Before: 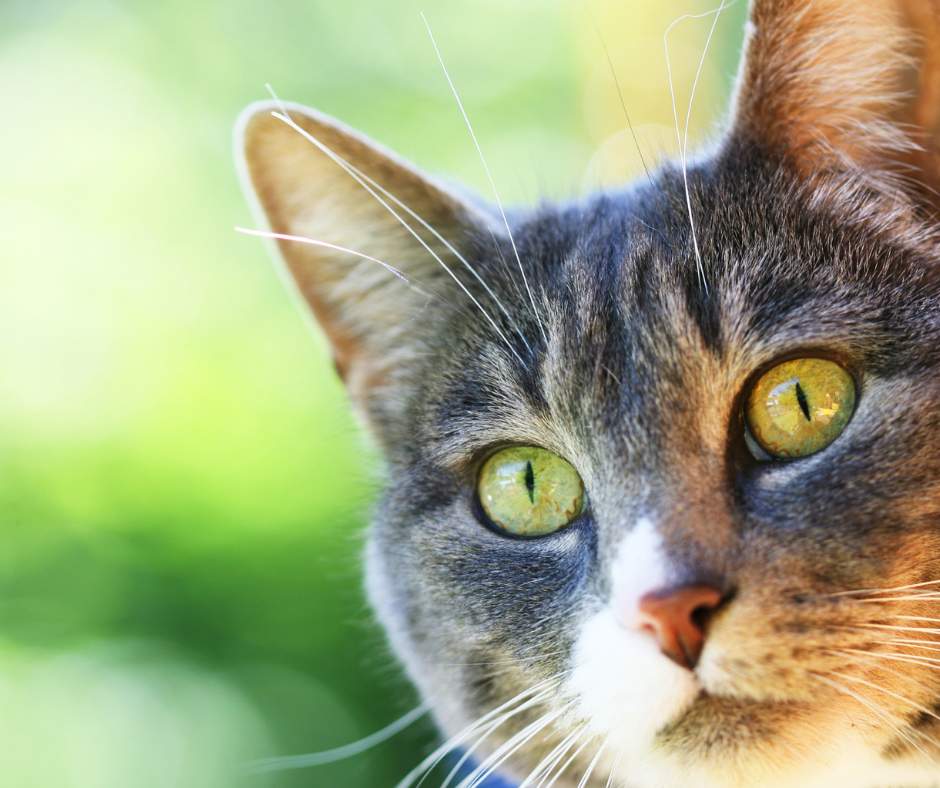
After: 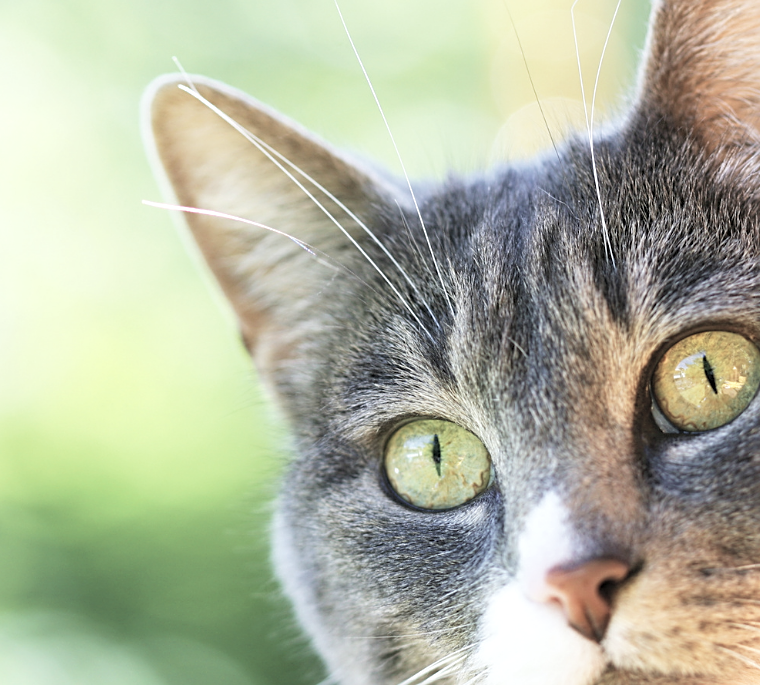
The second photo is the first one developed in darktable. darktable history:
white balance: emerald 1
sharpen: on, module defaults
velvia: on, module defaults
local contrast: highlights 100%, shadows 100%, detail 120%, midtone range 0.2
contrast brightness saturation: brightness 0.18, saturation -0.5
crop: left 9.929%, top 3.475%, right 9.188%, bottom 9.529%
vignetting: fall-off start 100%, brightness 0.05, saturation 0
